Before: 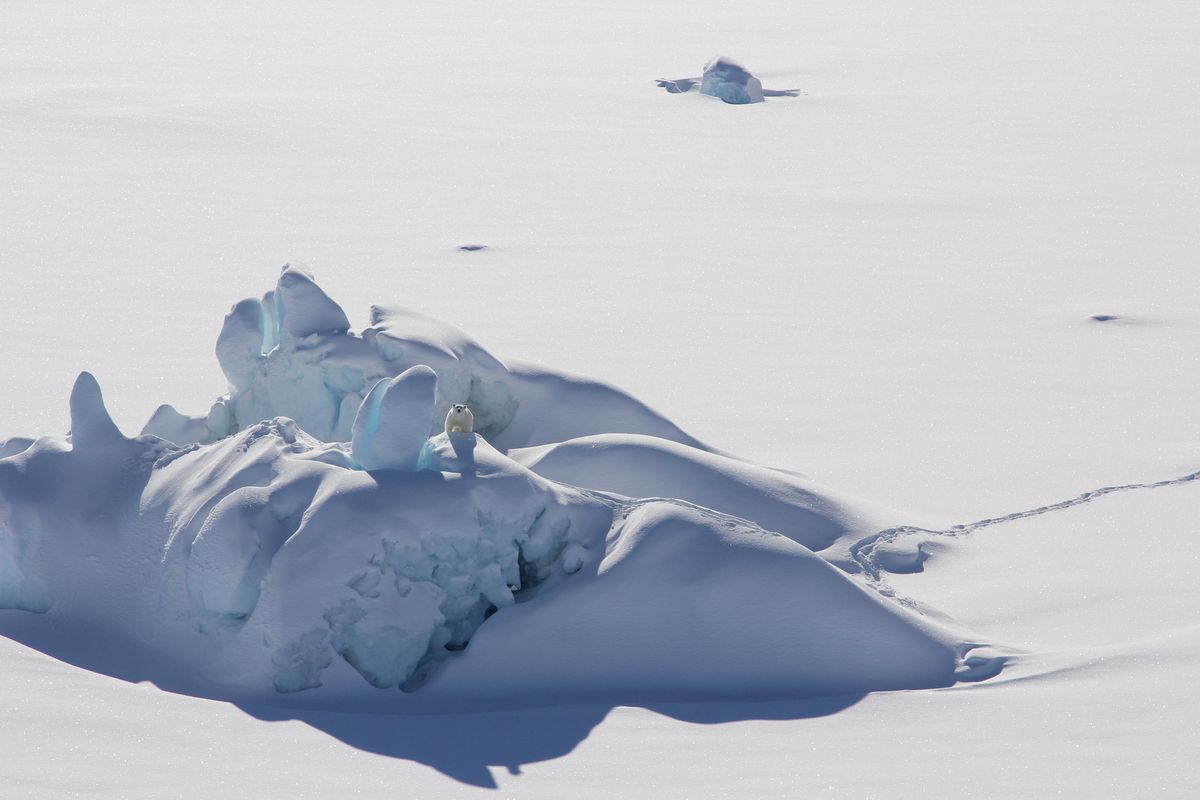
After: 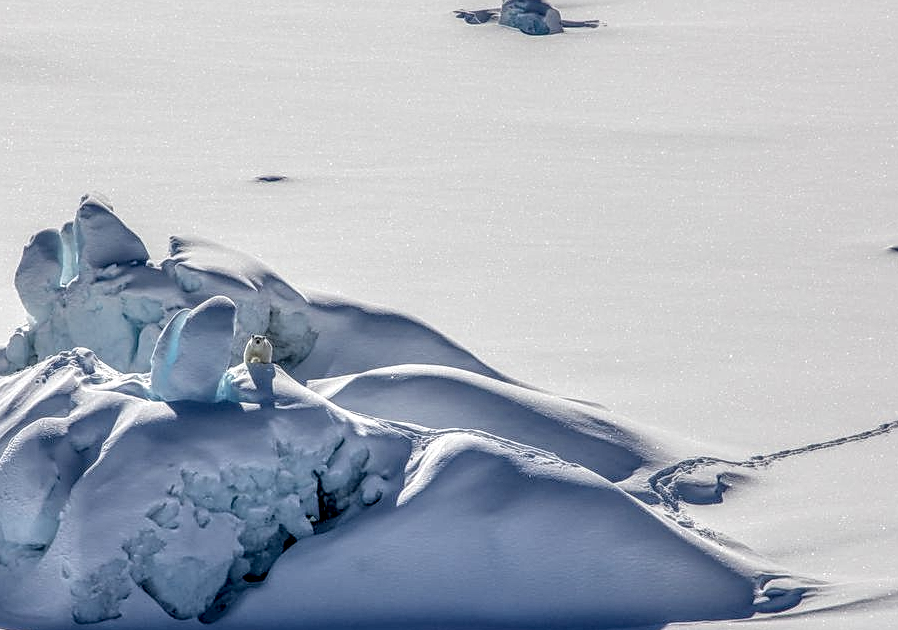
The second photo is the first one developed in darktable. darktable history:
local contrast: highlights 0%, shadows 0%, detail 300%, midtone range 0.3
sharpen: on, module defaults
rgb levels: preserve colors sum RGB, levels [[0.038, 0.433, 0.934], [0, 0.5, 1], [0, 0.5, 1]]
crop: left 16.768%, top 8.653%, right 8.362%, bottom 12.485%
